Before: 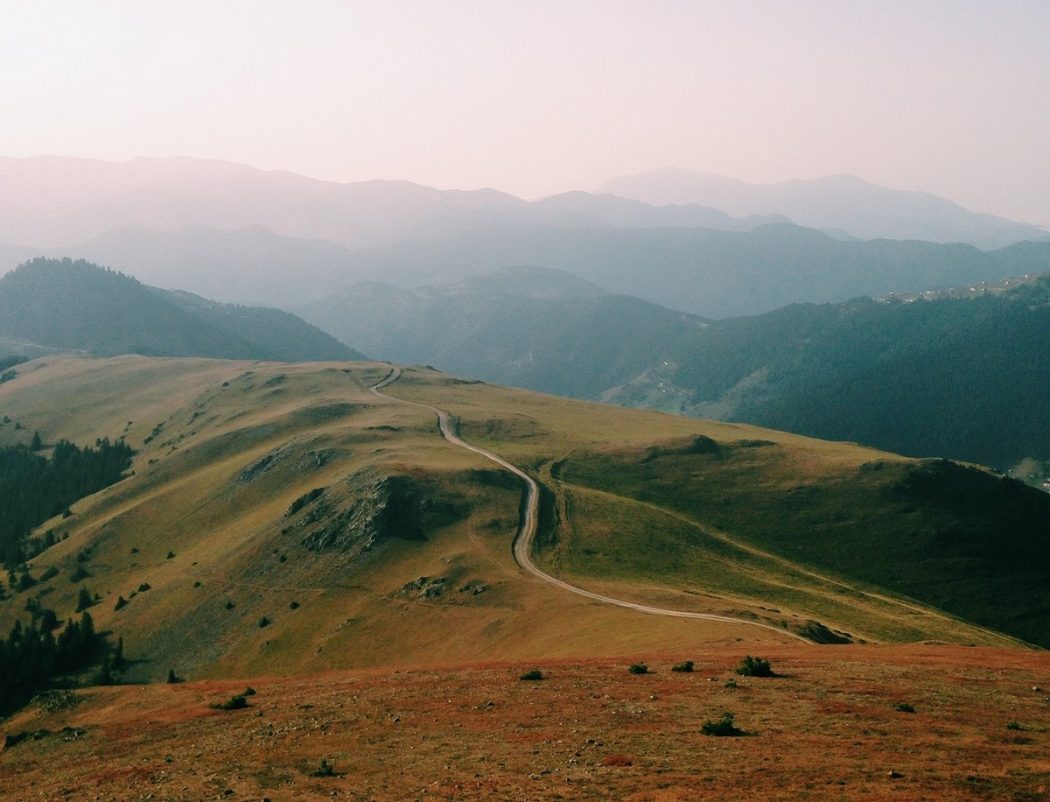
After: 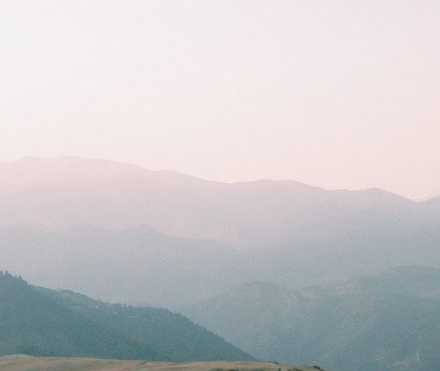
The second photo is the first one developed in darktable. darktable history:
crop and rotate: left 10.817%, top 0.062%, right 47.194%, bottom 53.626%
color correction: saturation 0.99
